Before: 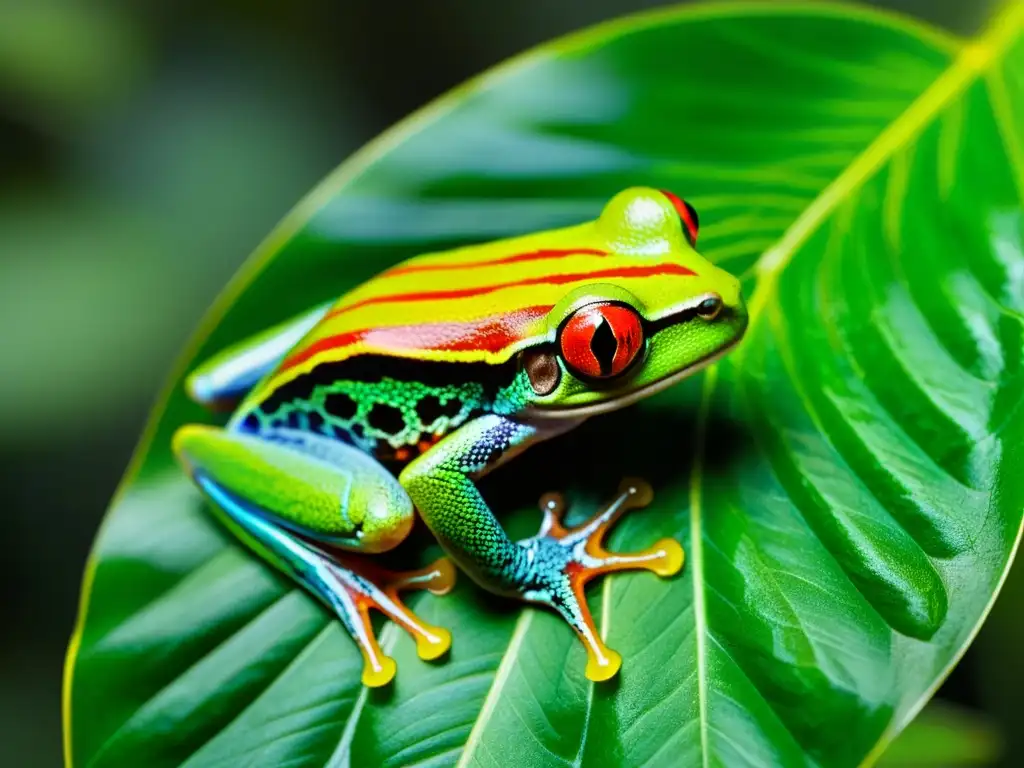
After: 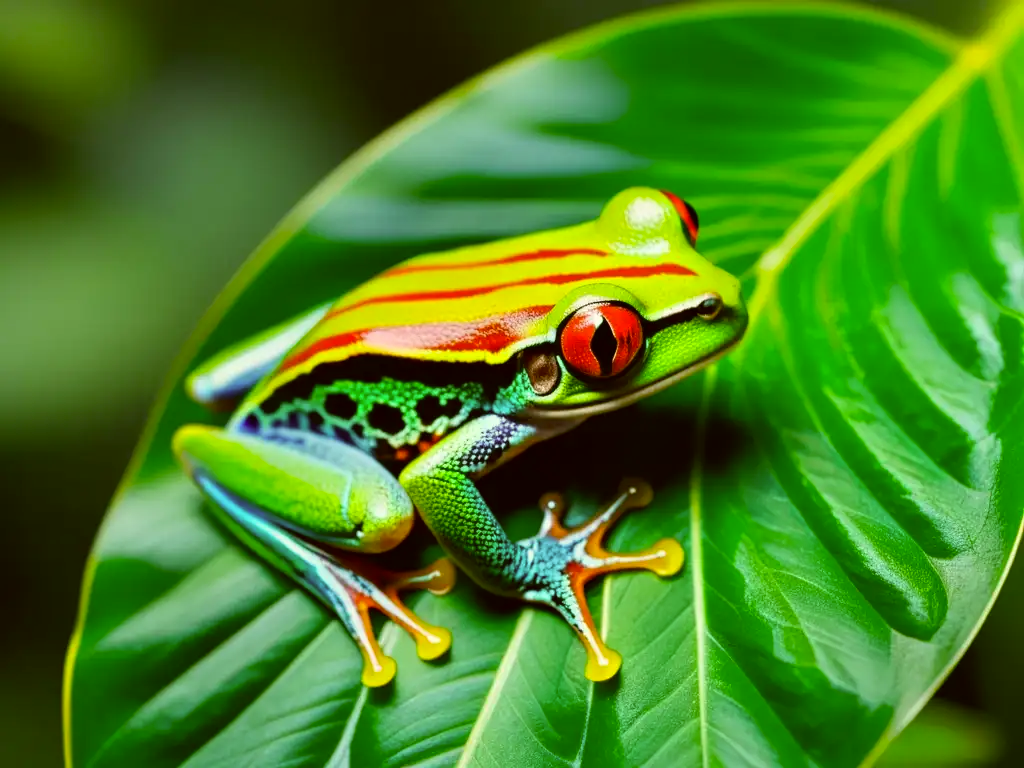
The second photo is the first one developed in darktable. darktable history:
color correction: highlights a* -1.2, highlights b* 10.26, shadows a* 0.253, shadows b* 18.84
